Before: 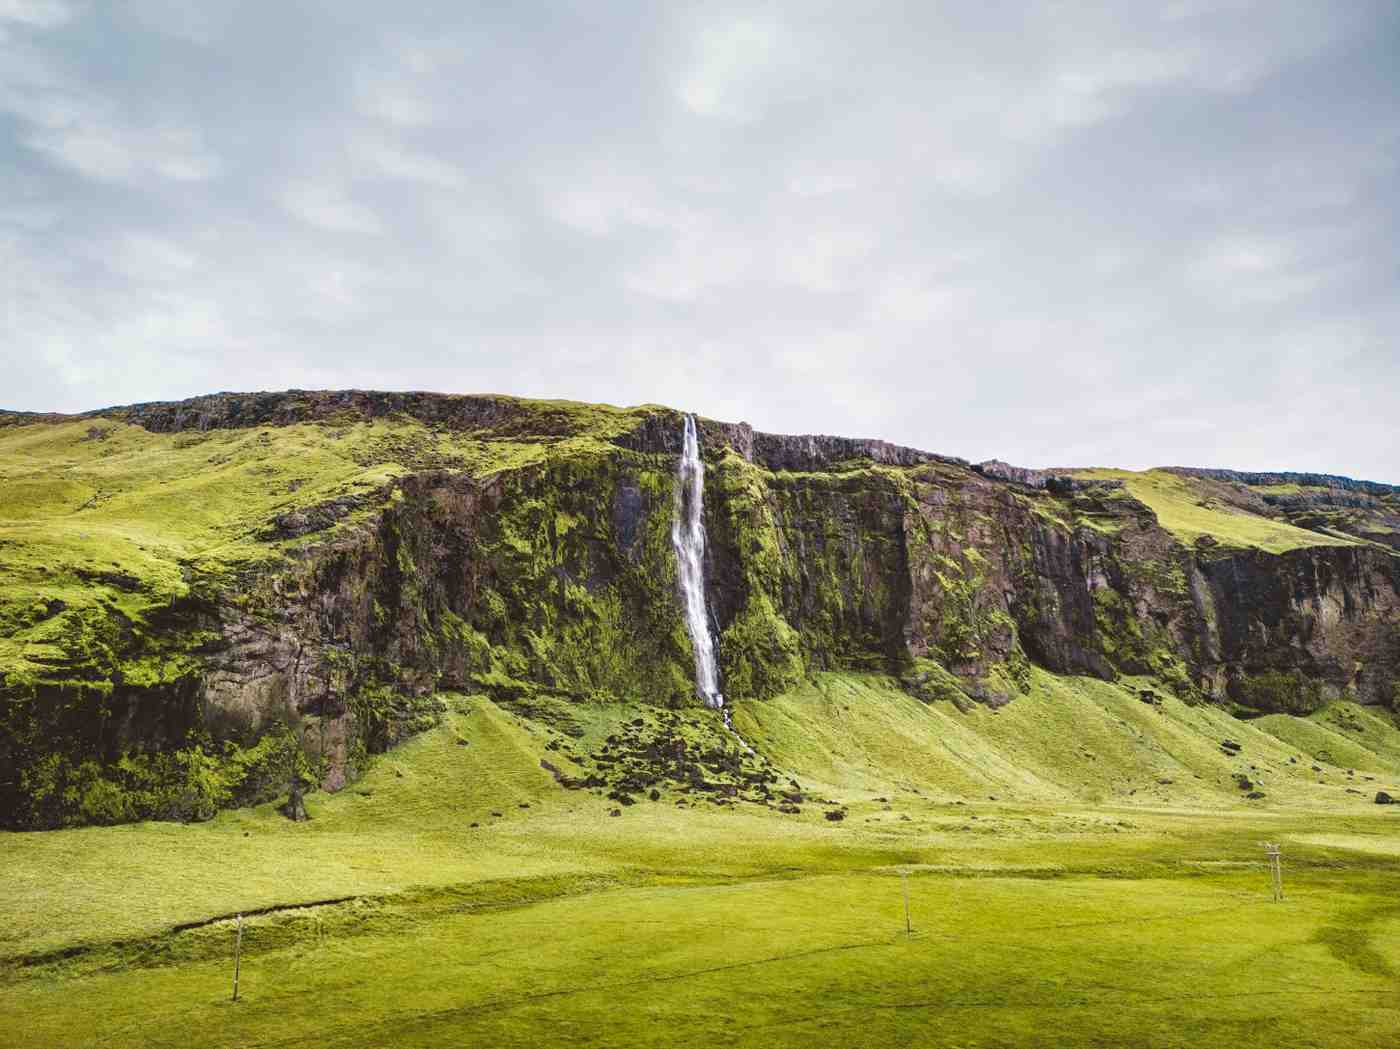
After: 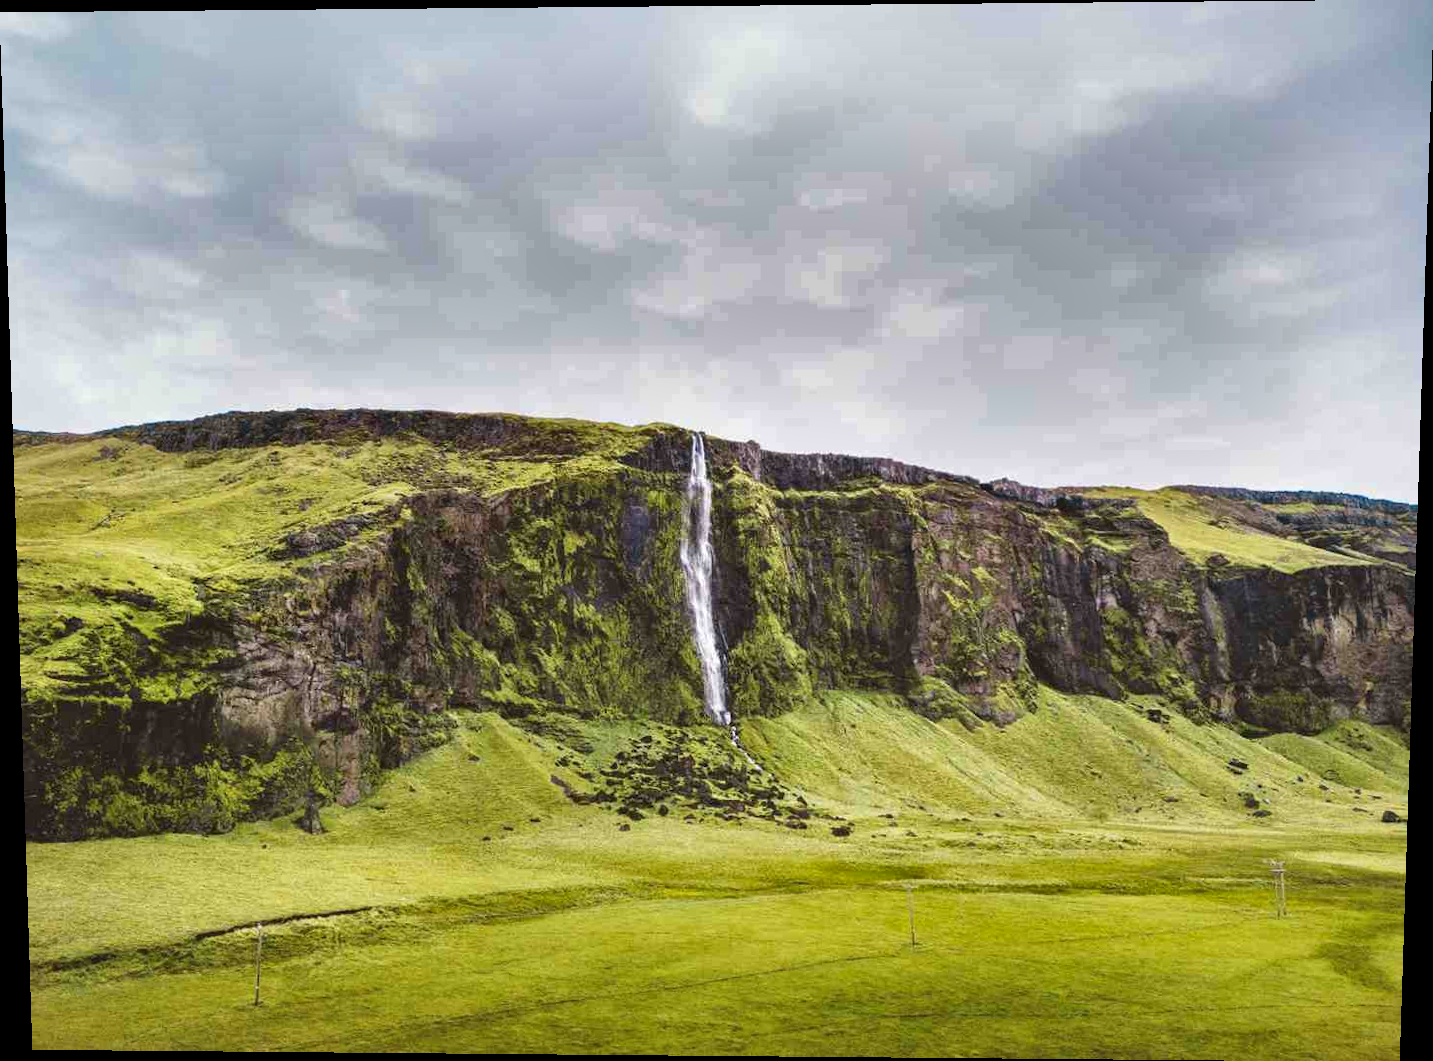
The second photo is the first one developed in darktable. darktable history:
shadows and highlights: shadows 24.5, highlights -78.15, soften with gaussian
rotate and perspective: lens shift (vertical) 0.048, lens shift (horizontal) -0.024, automatic cropping off
tone equalizer: on, module defaults
